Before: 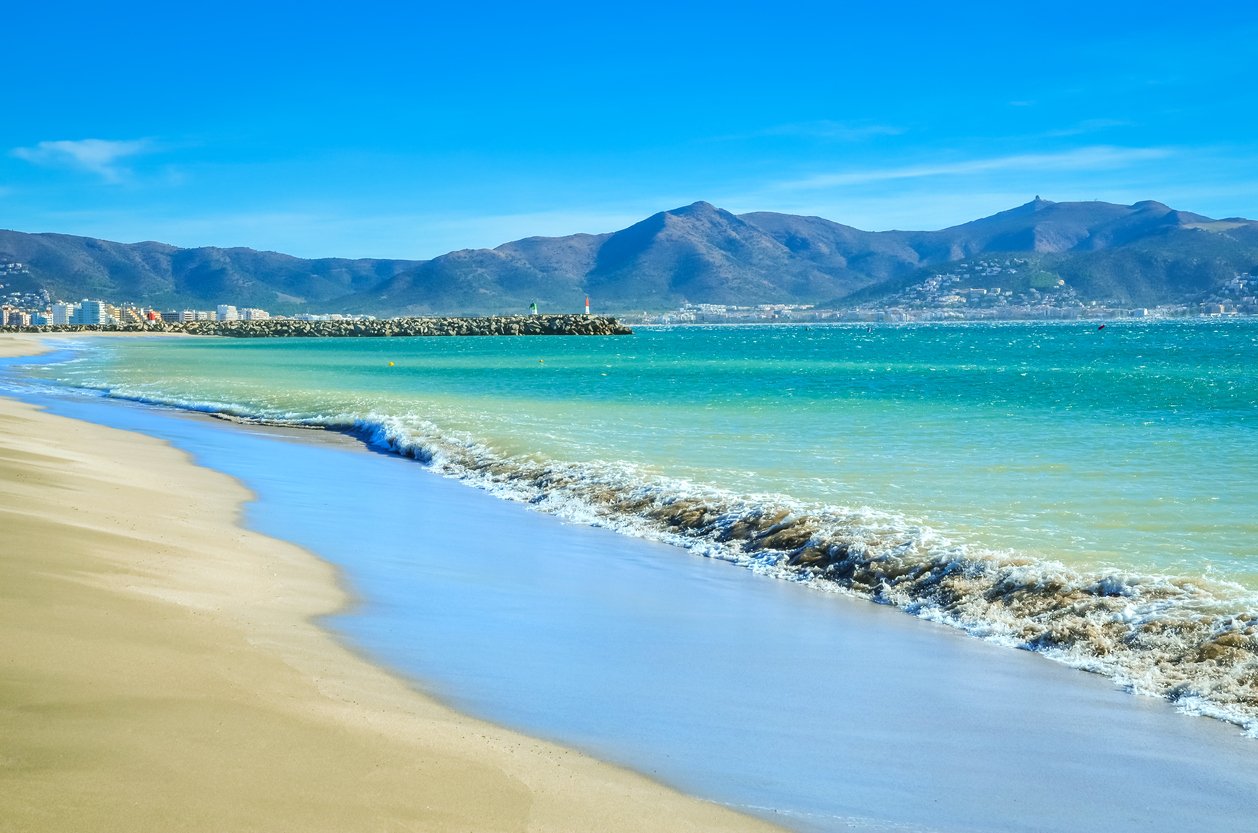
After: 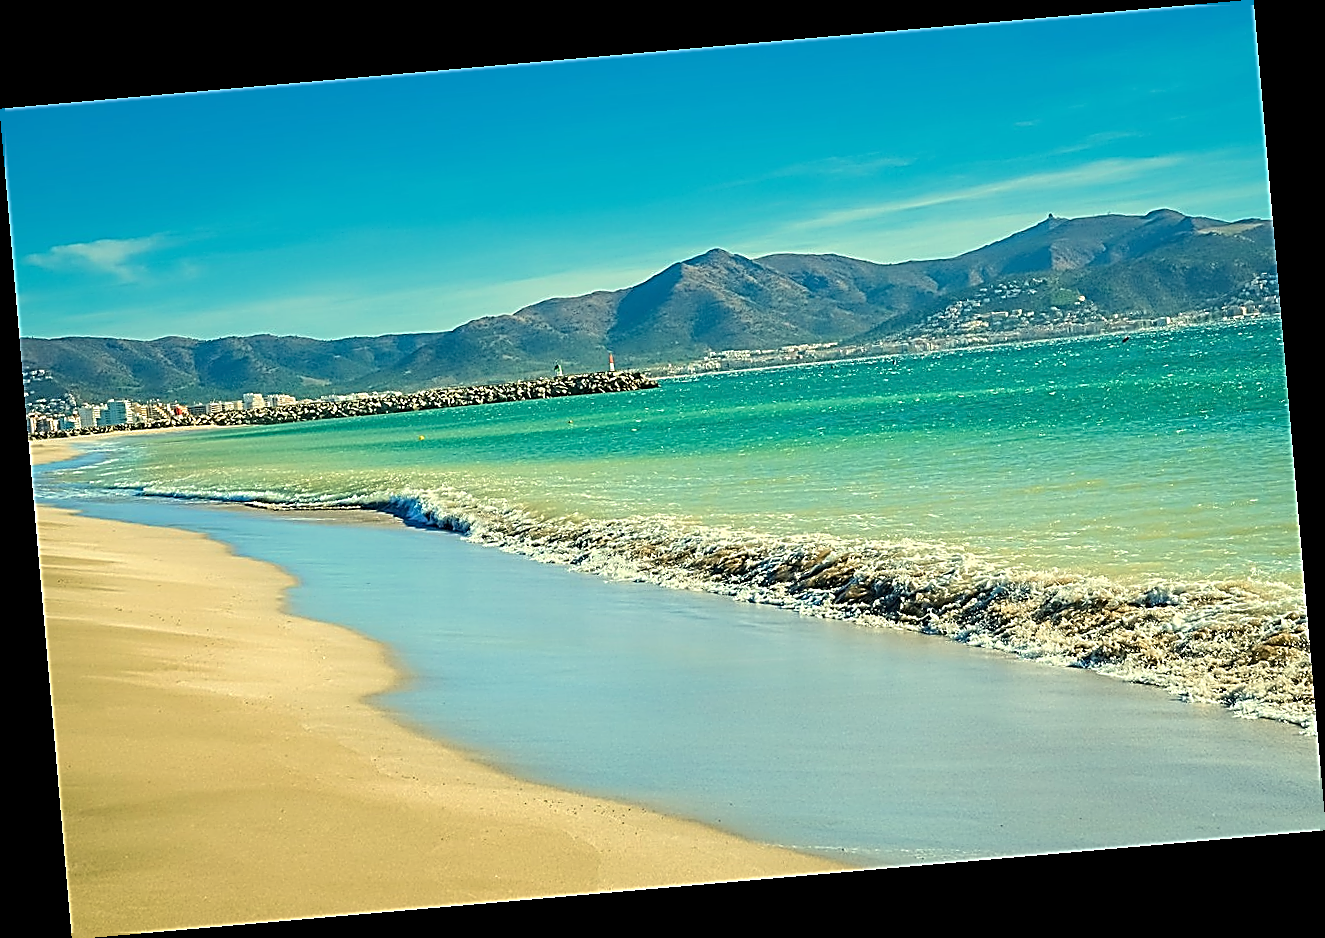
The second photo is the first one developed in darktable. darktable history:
rotate and perspective: rotation -4.98°, automatic cropping off
white balance: red 1.08, blue 0.791
sharpen: amount 1.861
